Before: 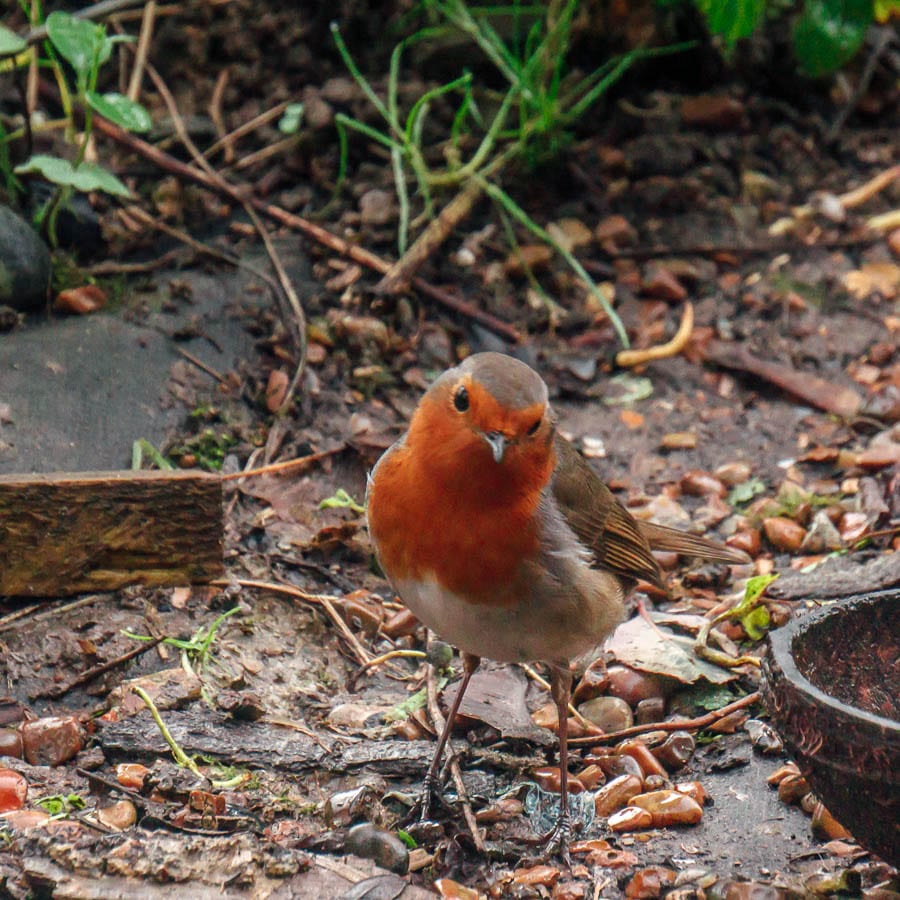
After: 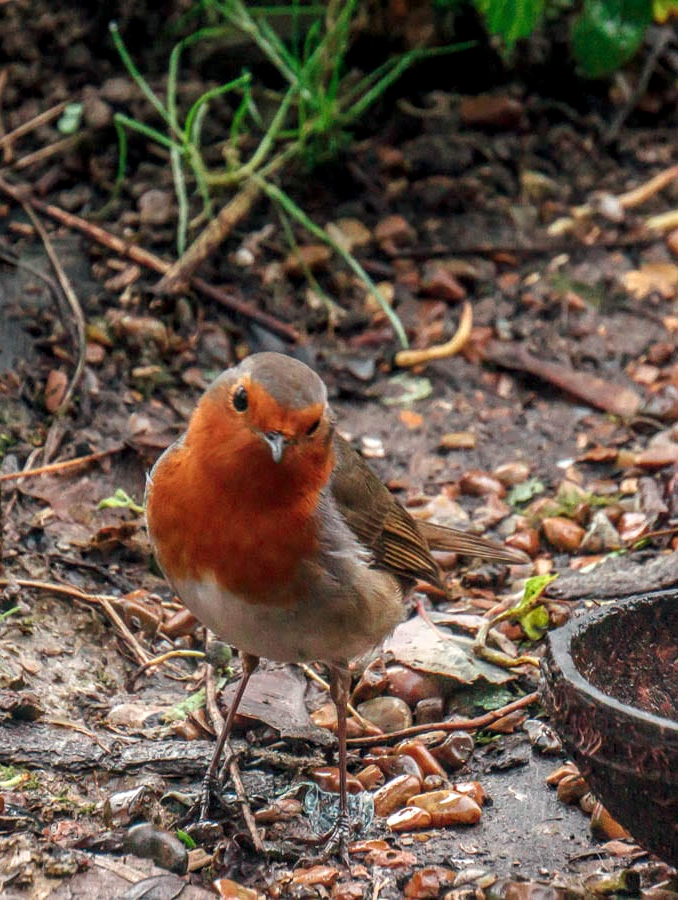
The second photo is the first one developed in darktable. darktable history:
crop and rotate: left 24.556%
local contrast: on, module defaults
